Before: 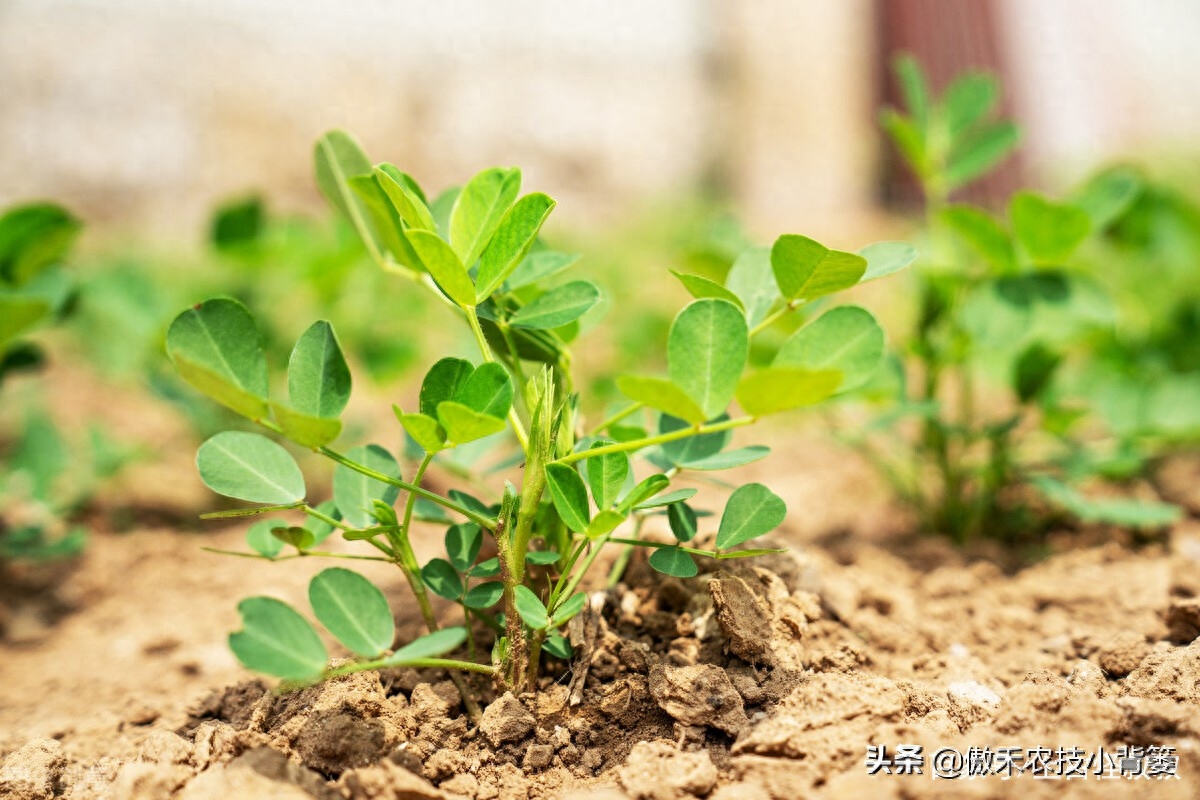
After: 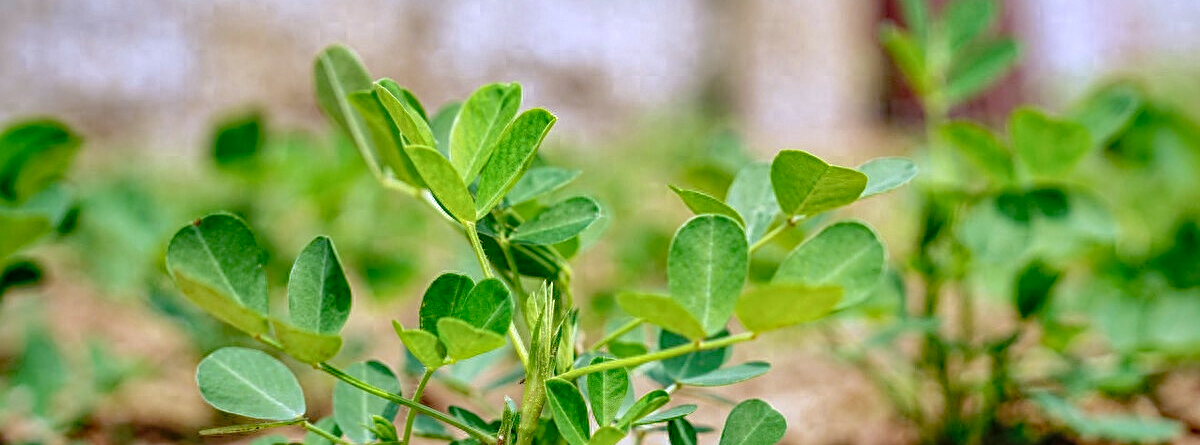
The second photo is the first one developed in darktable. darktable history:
color calibration: illuminant as shot in camera, x 0.379, y 0.396, temperature 4132.01 K
tone curve: curves: ch0 [(0, 0.013) (0.181, 0.074) (0.337, 0.304) (0.498, 0.485) (0.78, 0.742) (0.993, 0.954)]; ch1 [(0, 0) (0.294, 0.184) (0.359, 0.34) (0.362, 0.35) (0.43, 0.41) (0.469, 0.463) (0.495, 0.502) (0.54, 0.563) (0.612, 0.641) (1, 1)]; ch2 [(0, 0) (0.44, 0.437) (0.495, 0.502) (0.524, 0.534) (0.557, 0.56) (0.634, 0.654) (0.728, 0.722) (1, 1)], preserve colors none
sharpen: radius 1.944
haze removal: strength 0.278, distance 0.253, compatibility mode true, adaptive false
local contrast: highlights 96%, shadows 86%, detail 160%, midtone range 0.2
crop and rotate: top 10.605%, bottom 33.751%
shadows and highlights: on, module defaults
